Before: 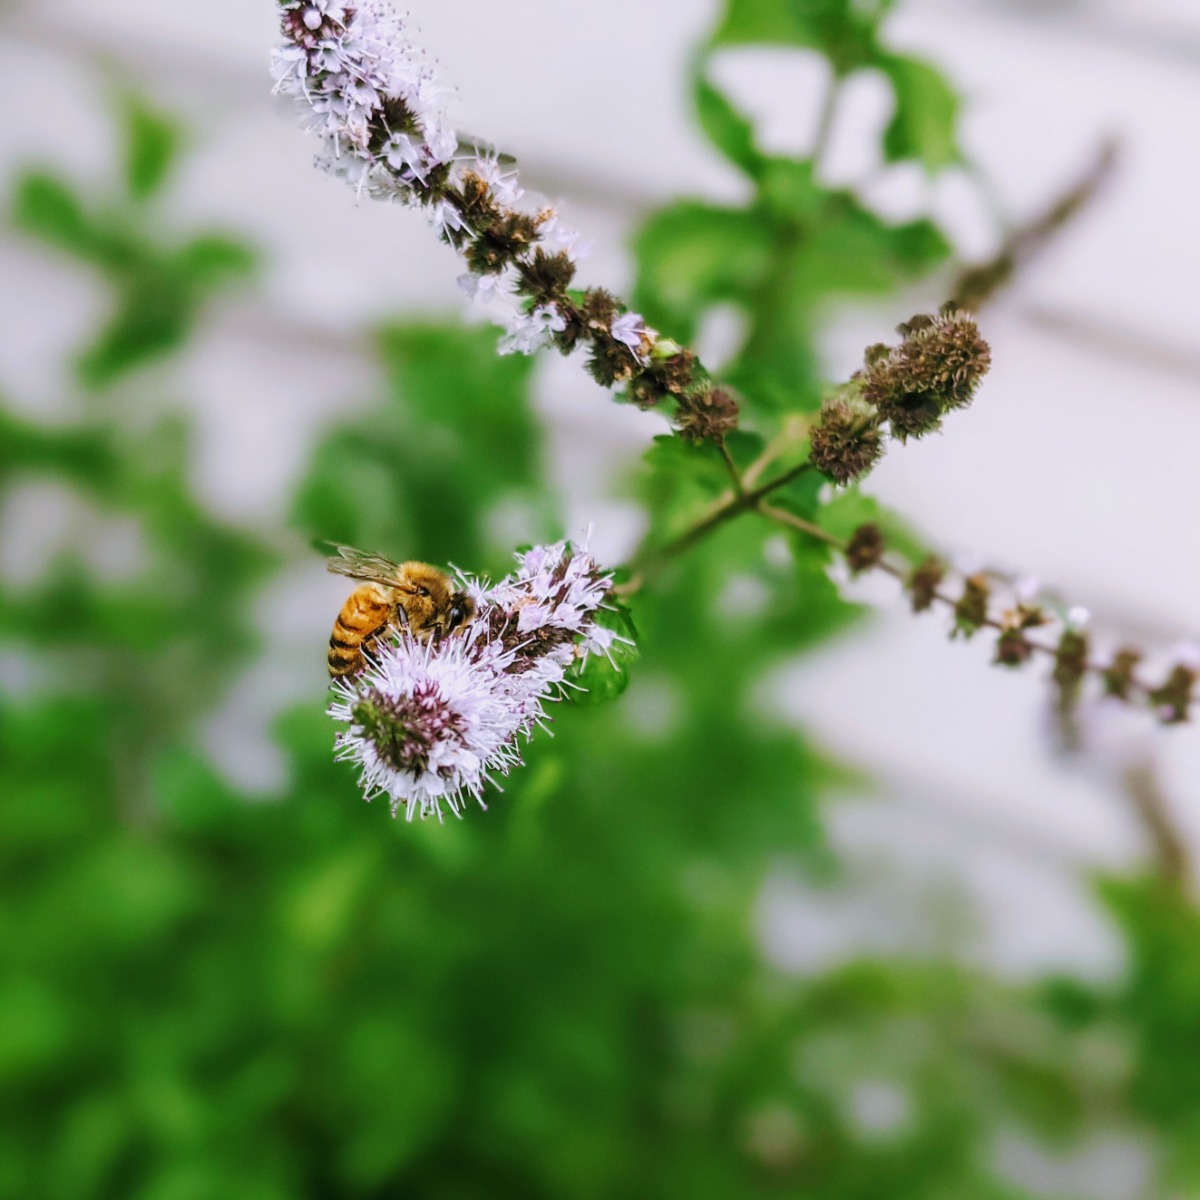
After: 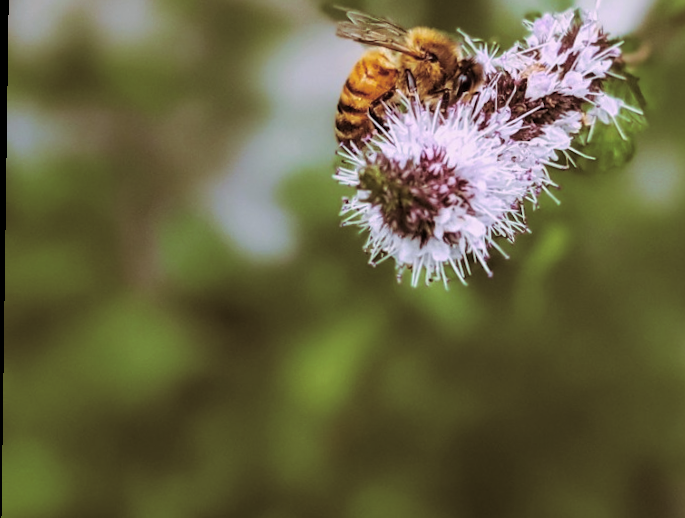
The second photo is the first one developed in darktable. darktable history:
crop: top 44.483%, right 43.593%, bottom 12.892%
split-toning: highlights › hue 298.8°, highlights › saturation 0.73, compress 41.76%
rotate and perspective: rotation 0.8°, automatic cropping off
